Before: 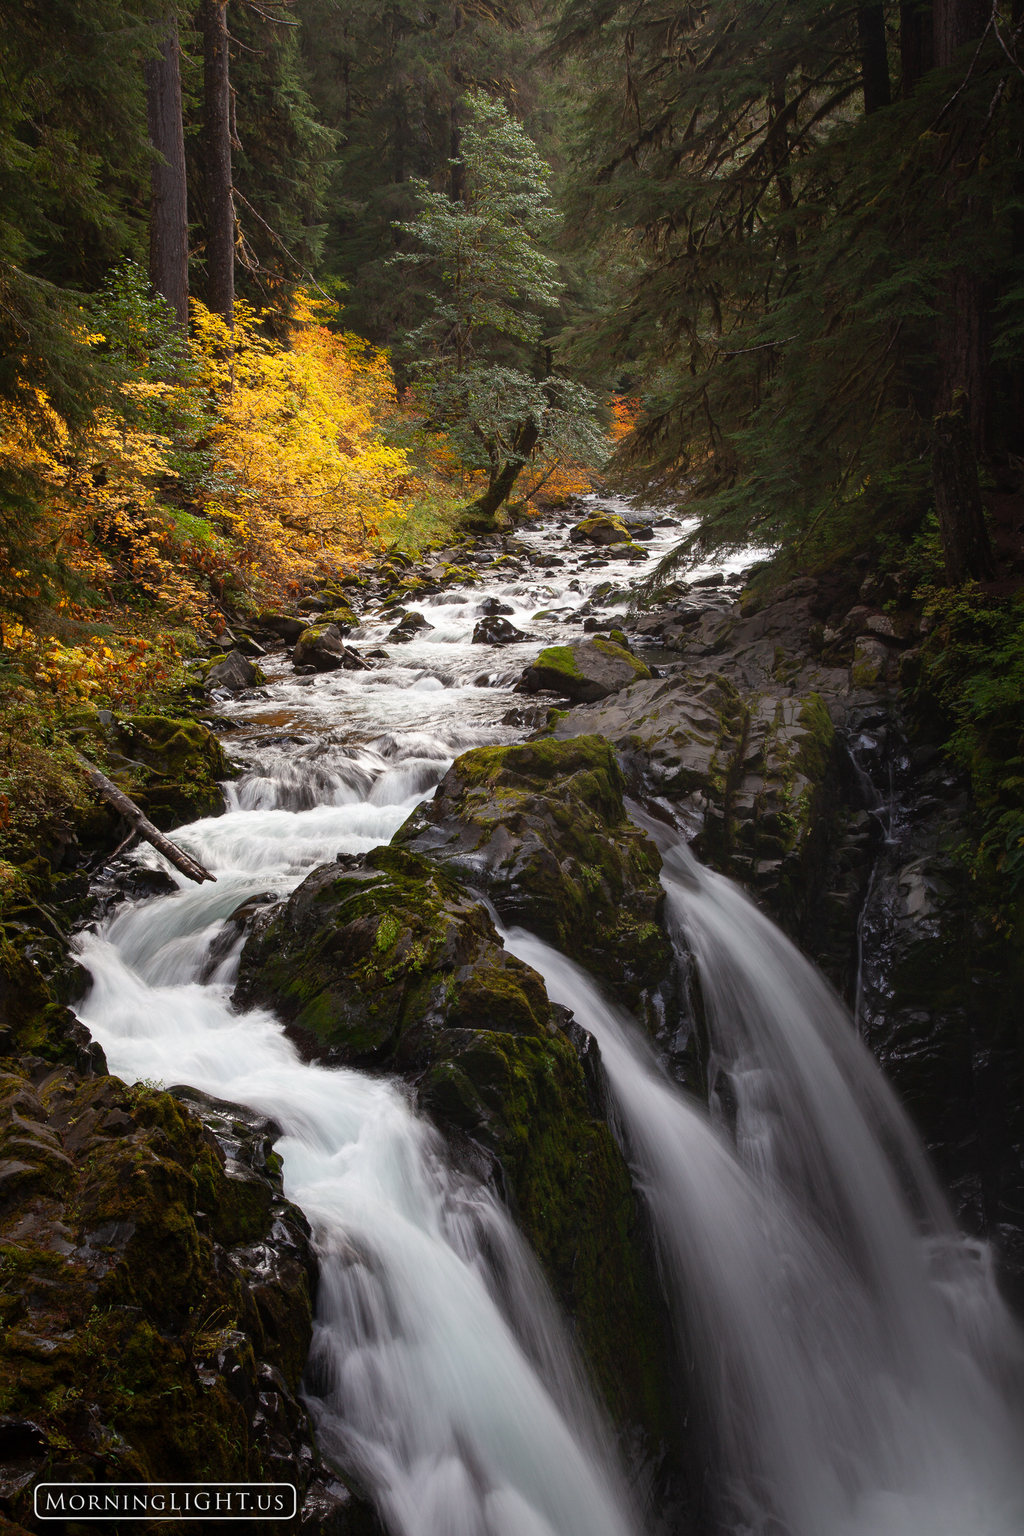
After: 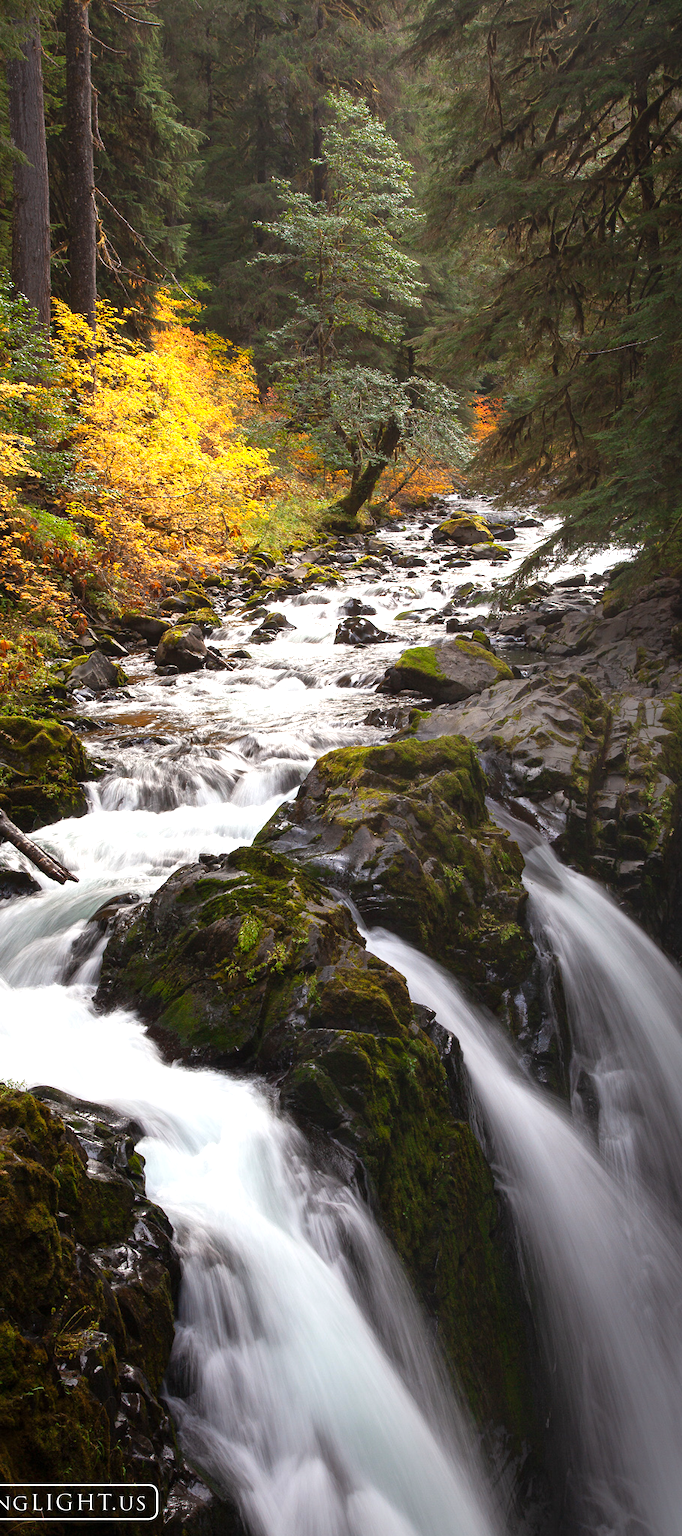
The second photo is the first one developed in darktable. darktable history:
exposure: exposure 0.669 EV, compensate highlight preservation false
crop and rotate: left 13.537%, right 19.796%
color zones: curves: ch0 [(0.068, 0.464) (0.25, 0.5) (0.48, 0.508) (0.75, 0.536) (0.886, 0.476) (0.967, 0.456)]; ch1 [(0.066, 0.456) (0.25, 0.5) (0.616, 0.508) (0.746, 0.56) (0.934, 0.444)]
